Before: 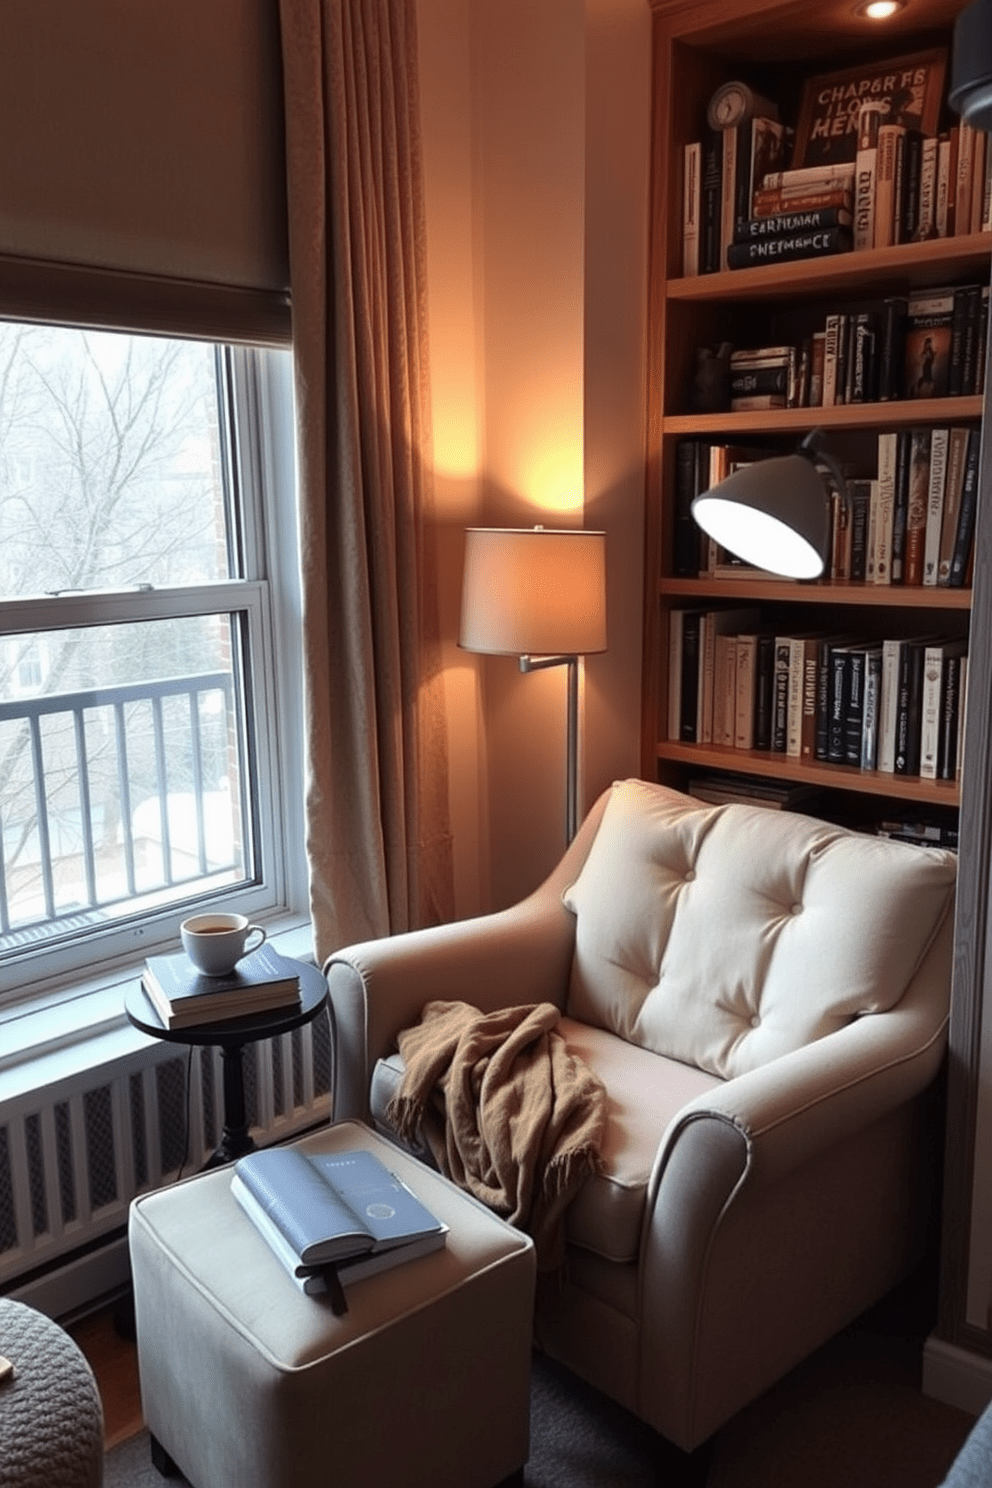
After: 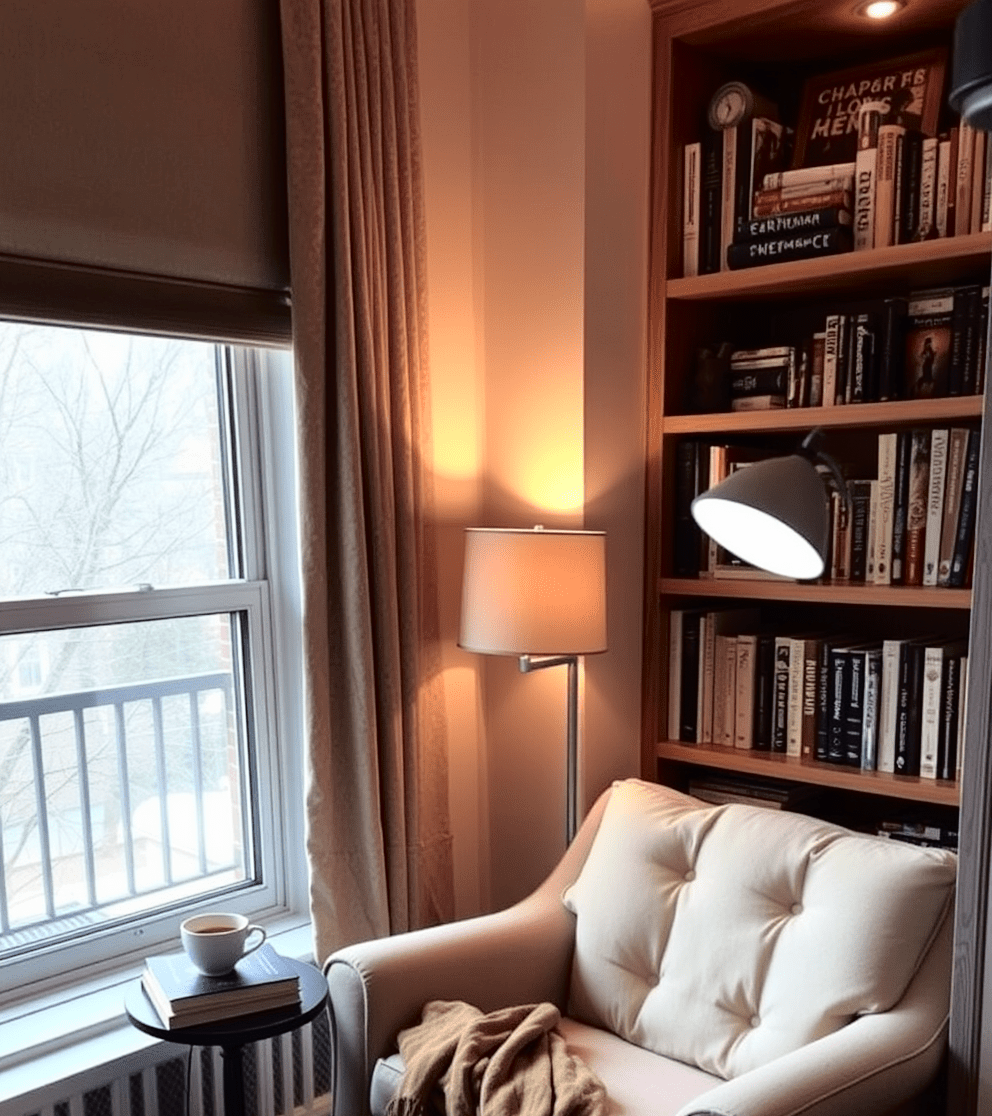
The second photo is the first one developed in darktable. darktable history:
tone curve: curves: ch0 [(0, 0) (0.003, 0.003) (0.011, 0.006) (0.025, 0.015) (0.044, 0.025) (0.069, 0.034) (0.1, 0.052) (0.136, 0.092) (0.177, 0.157) (0.224, 0.228) (0.277, 0.305) (0.335, 0.392) (0.399, 0.466) (0.468, 0.543) (0.543, 0.612) (0.623, 0.692) (0.709, 0.78) (0.801, 0.865) (0.898, 0.935) (1, 1)], color space Lab, independent channels, preserve colors none
crop: bottom 24.979%
base curve: preserve colors none
